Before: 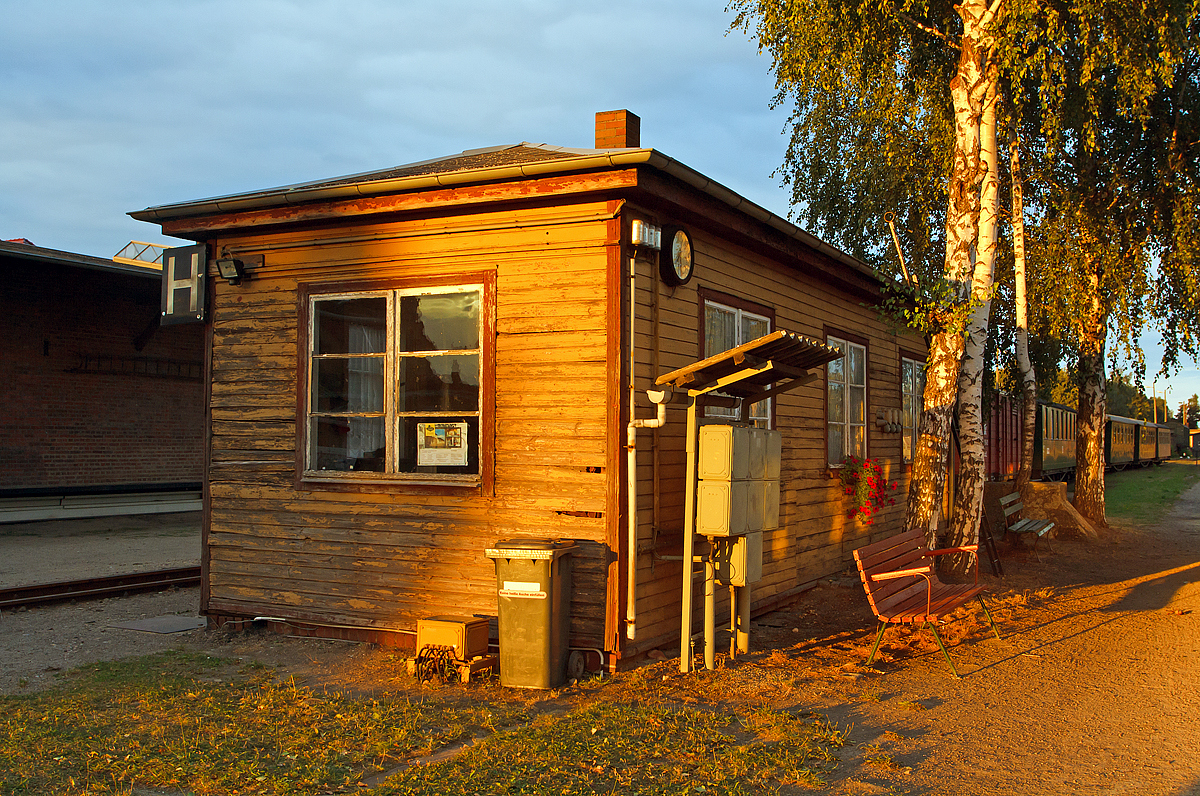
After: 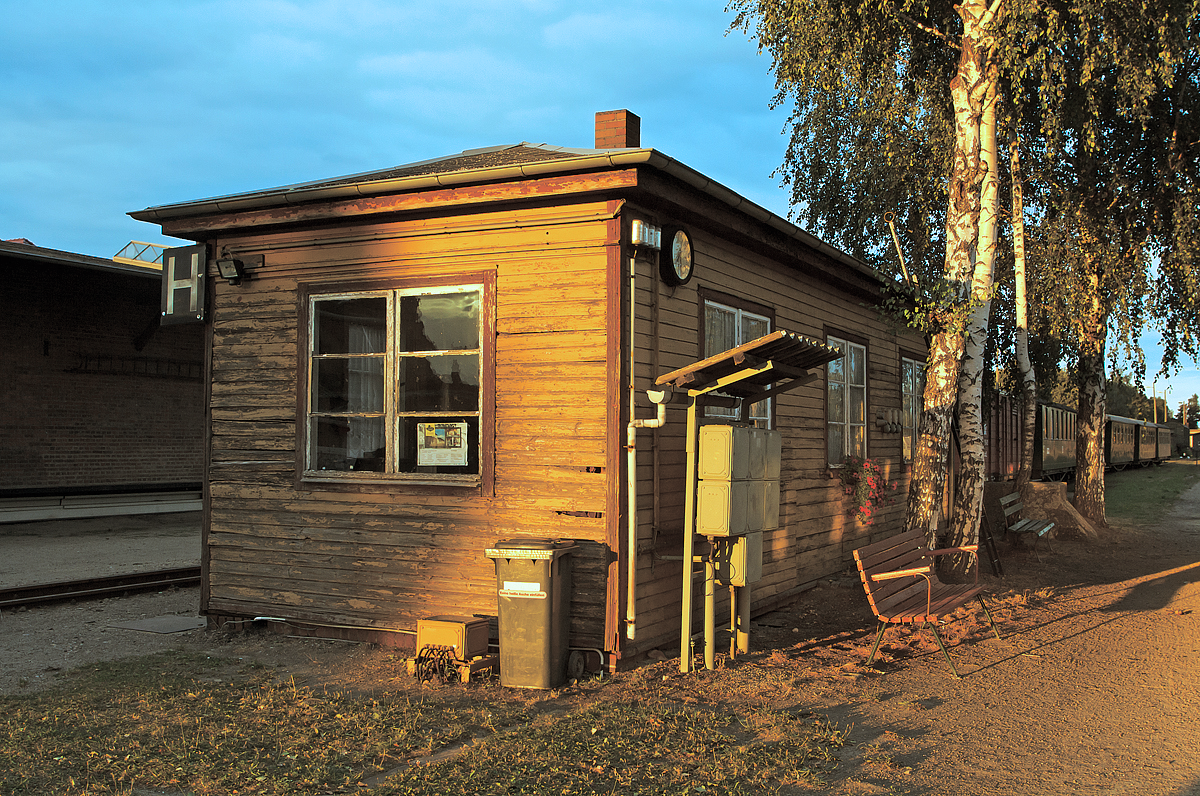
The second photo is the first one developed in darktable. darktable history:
color correction: highlights a* -11.71, highlights b* -15.58
split-toning: shadows › hue 46.8°, shadows › saturation 0.17, highlights › hue 316.8°, highlights › saturation 0.27, balance -51.82
